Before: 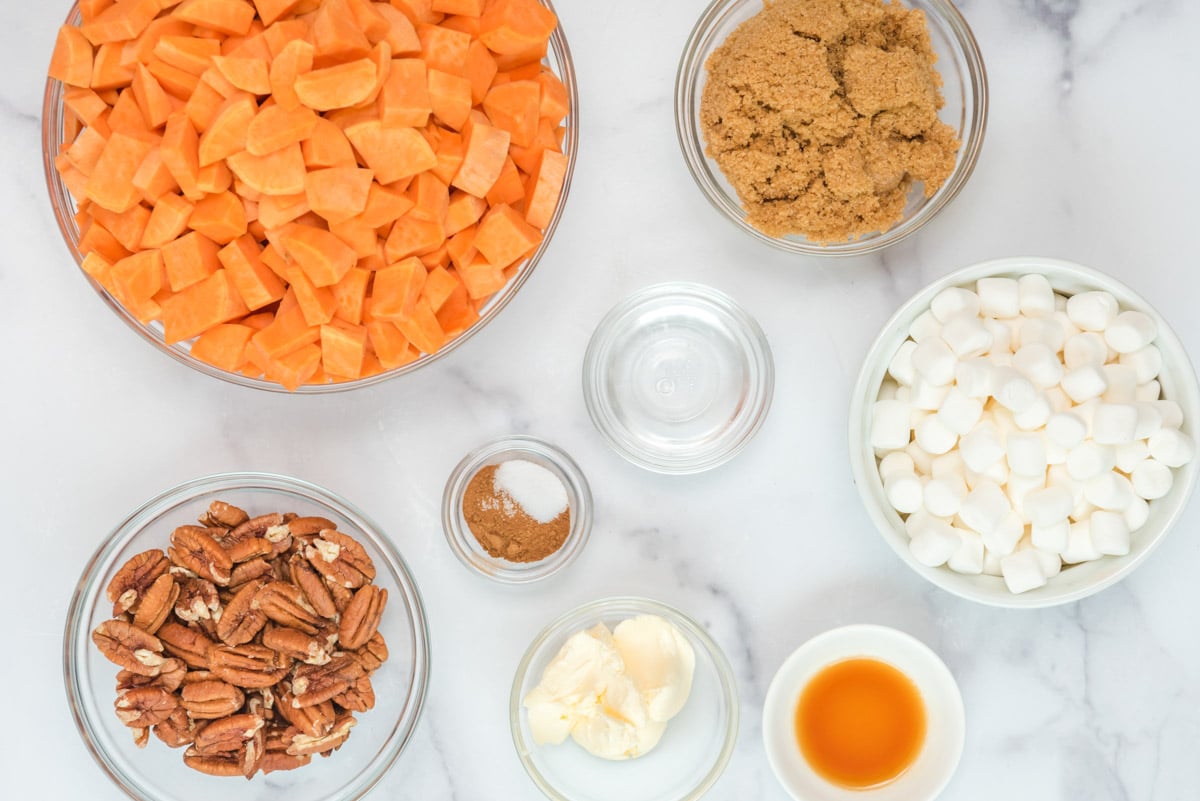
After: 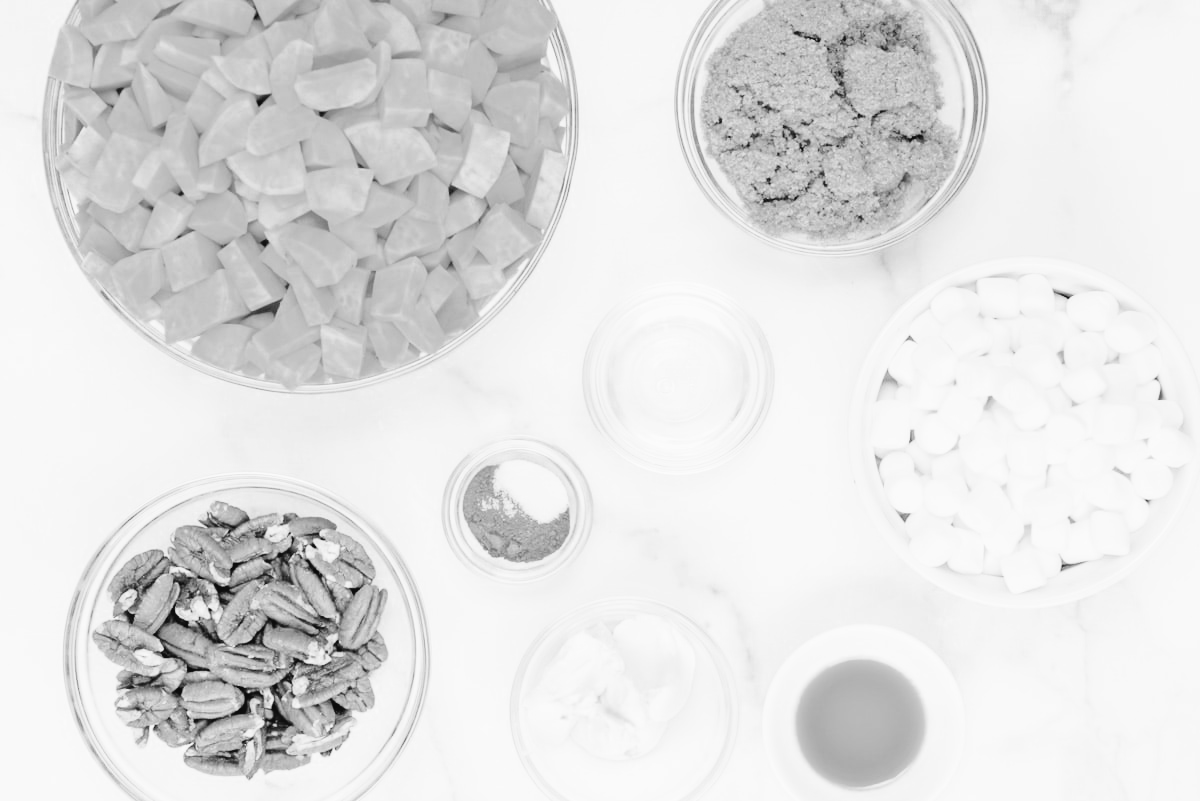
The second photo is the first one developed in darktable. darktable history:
base curve: curves: ch0 [(0, 0) (0.032, 0.025) (0.121, 0.166) (0.206, 0.329) (0.605, 0.79) (1, 1)], preserve colors none
tone curve: curves: ch0 [(0, 0.021) (0.148, 0.076) (0.232, 0.191) (0.398, 0.423) (0.572, 0.672) (0.705, 0.812) (0.877, 0.931) (0.99, 0.987)]; ch1 [(0, 0) (0.377, 0.325) (0.493, 0.486) (0.508, 0.502) (0.515, 0.514) (0.554, 0.586) (0.623, 0.658) (0.701, 0.704) (0.778, 0.751) (1, 1)]; ch2 [(0, 0) (0.431, 0.398) (0.485, 0.486) (0.495, 0.498) (0.511, 0.507) (0.58, 0.66) (0.679, 0.757) (0.749, 0.829) (1, 0.991)], preserve colors none
exposure: exposure -0.046 EV, compensate highlight preservation false
color zones: curves: ch0 [(0, 0.613) (0.01, 0.613) (0.245, 0.448) (0.498, 0.529) (0.642, 0.665) (0.879, 0.777) (0.99, 0.613)]; ch1 [(0, 0) (0.143, 0) (0.286, 0) (0.429, 0) (0.571, 0) (0.714, 0) (0.857, 0)]
